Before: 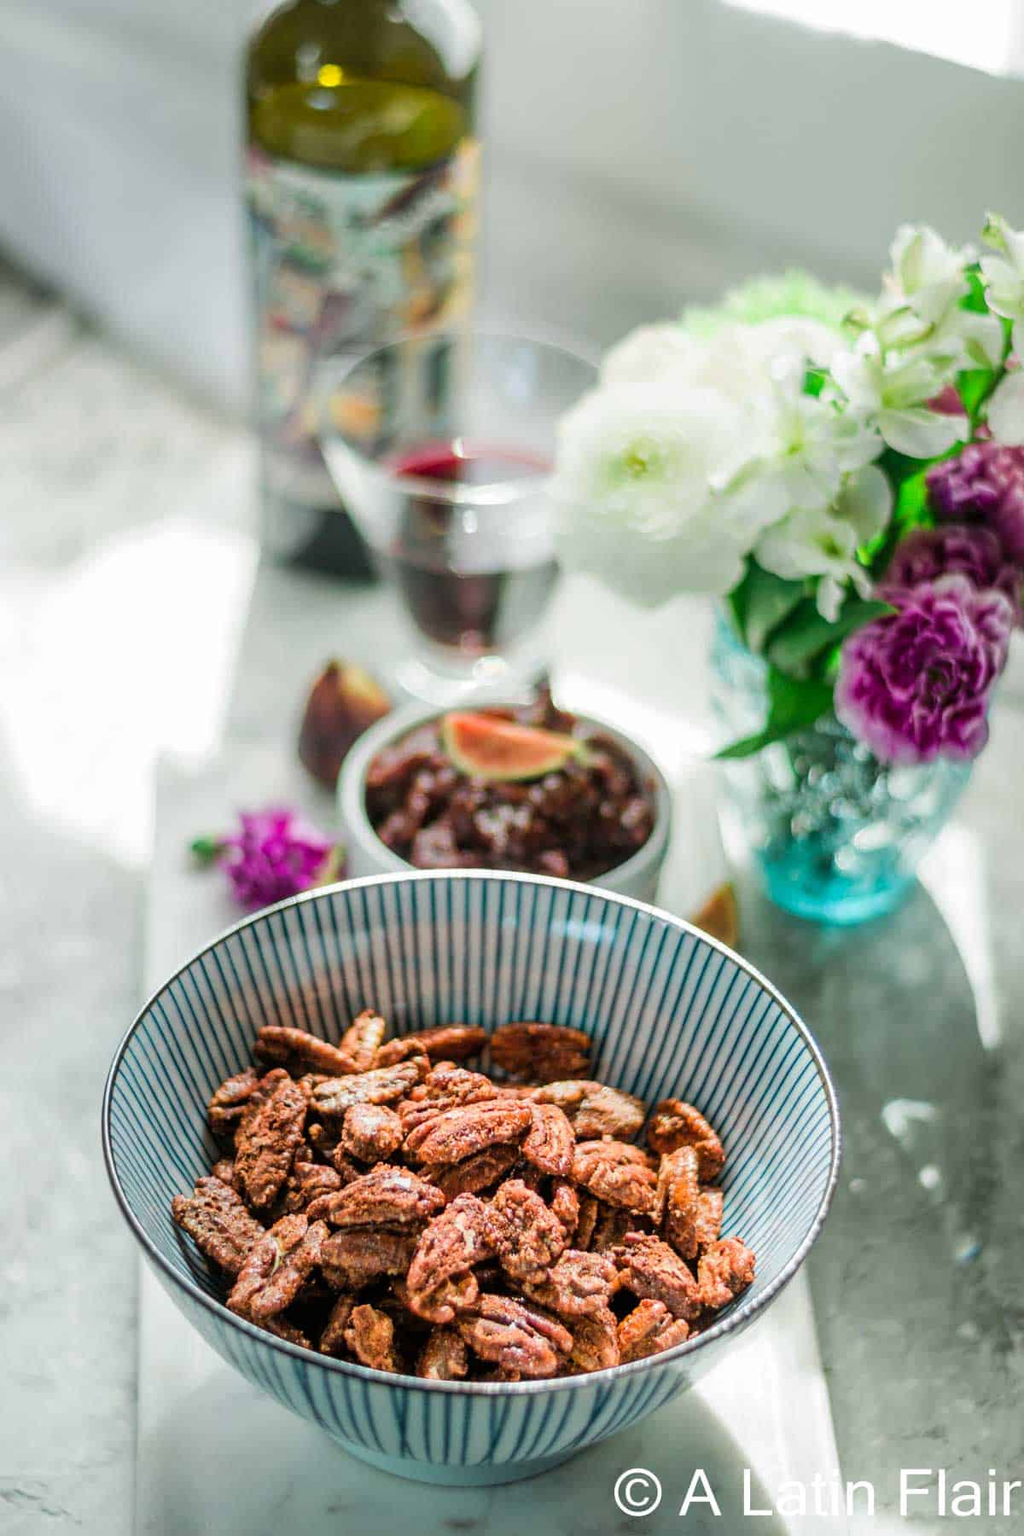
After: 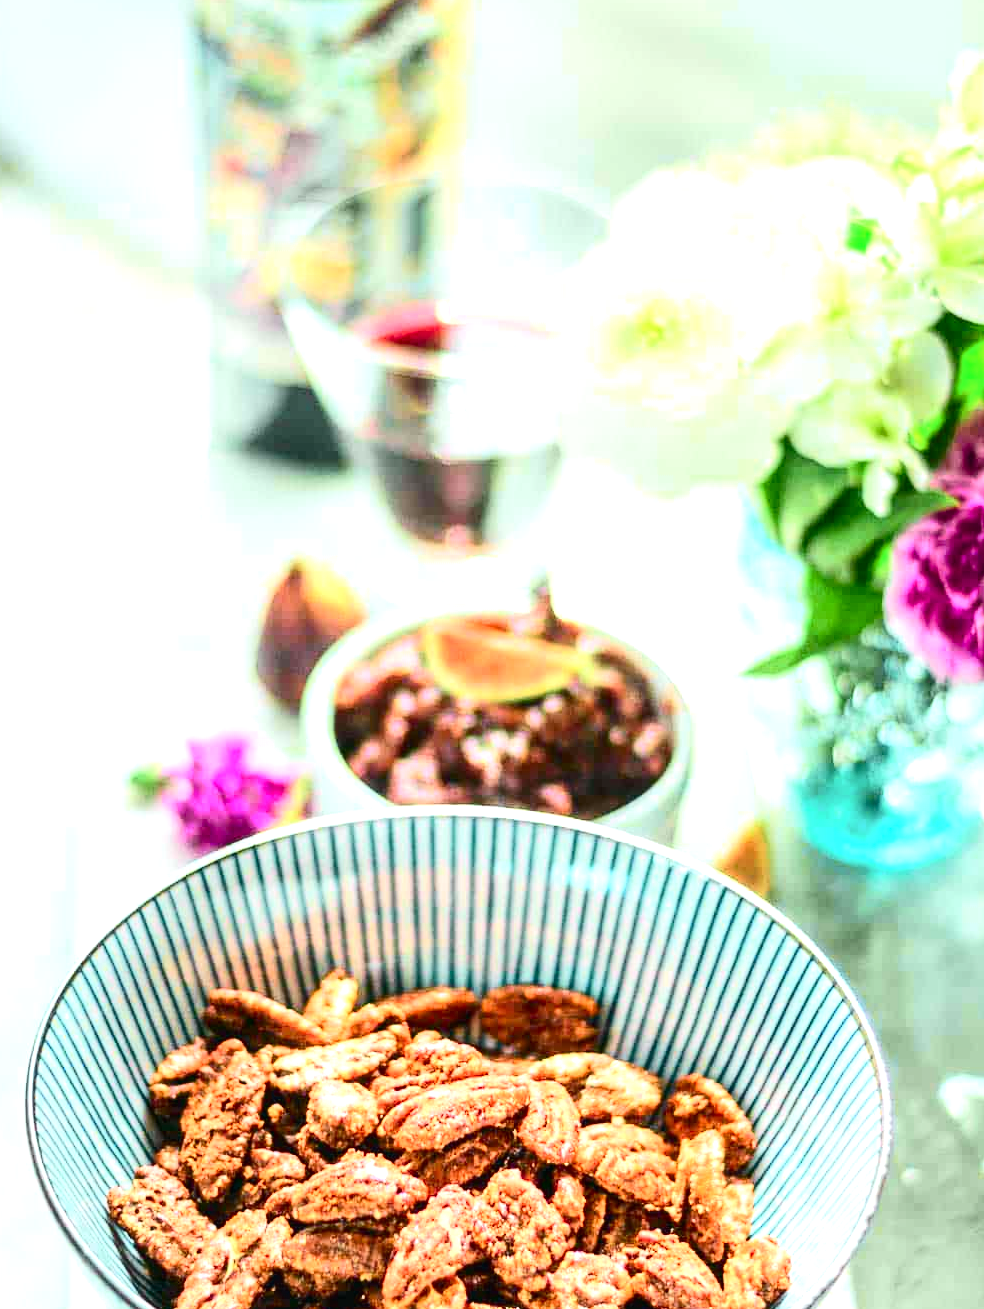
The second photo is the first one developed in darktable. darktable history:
crop: left 7.856%, top 11.836%, right 10.12%, bottom 15.387%
exposure: exposure 1.223 EV, compensate highlight preservation false
tone curve: curves: ch0 [(0, 0.028) (0.037, 0.05) (0.123, 0.108) (0.19, 0.164) (0.269, 0.247) (0.475, 0.533) (0.595, 0.695) (0.718, 0.823) (0.855, 0.913) (1, 0.982)]; ch1 [(0, 0) (0.243, 0.245) (0.427, 0.41) (0.493, 0.481) (0.505, 0.502) (0.536, 0.545) (0.56, 0.582) (0.611, 0.644) (0.769, 0.807) (1, 1)]; ch2 [(0, 0) (0.249, 0.216) (0.349, 0.321) (0.424, 0.442) (0.476, 0.483) (0.498, 0.499) (0.517, 0.519) (0.532, 0.55) (0.569, 0.608) (0.614, 0.661) (0.706, 0.75) (0.808, 0.809) (0.991, 0.968)], color space Lab, independent channels, preserve colors none
local contrast: highlights 100%, shadows 100%, detail 120%, midtone range 0.2
